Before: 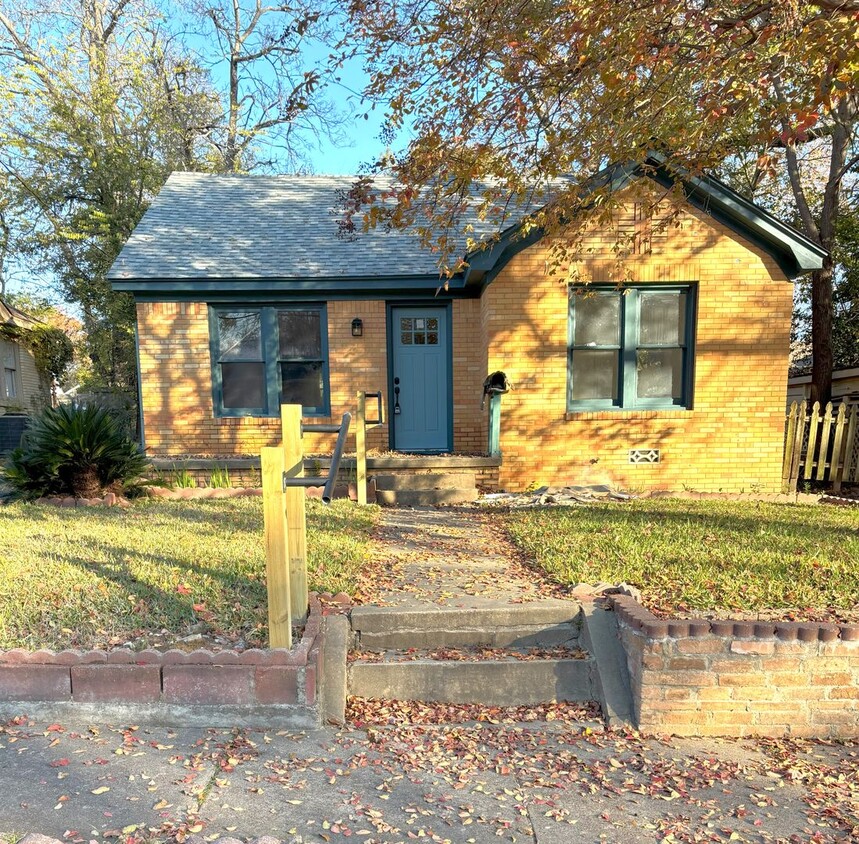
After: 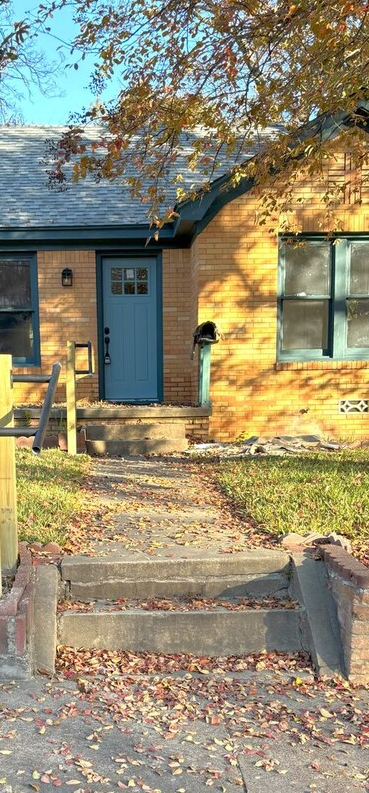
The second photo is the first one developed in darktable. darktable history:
crop: left 33.806%, top 5.96%, right 23.127%
